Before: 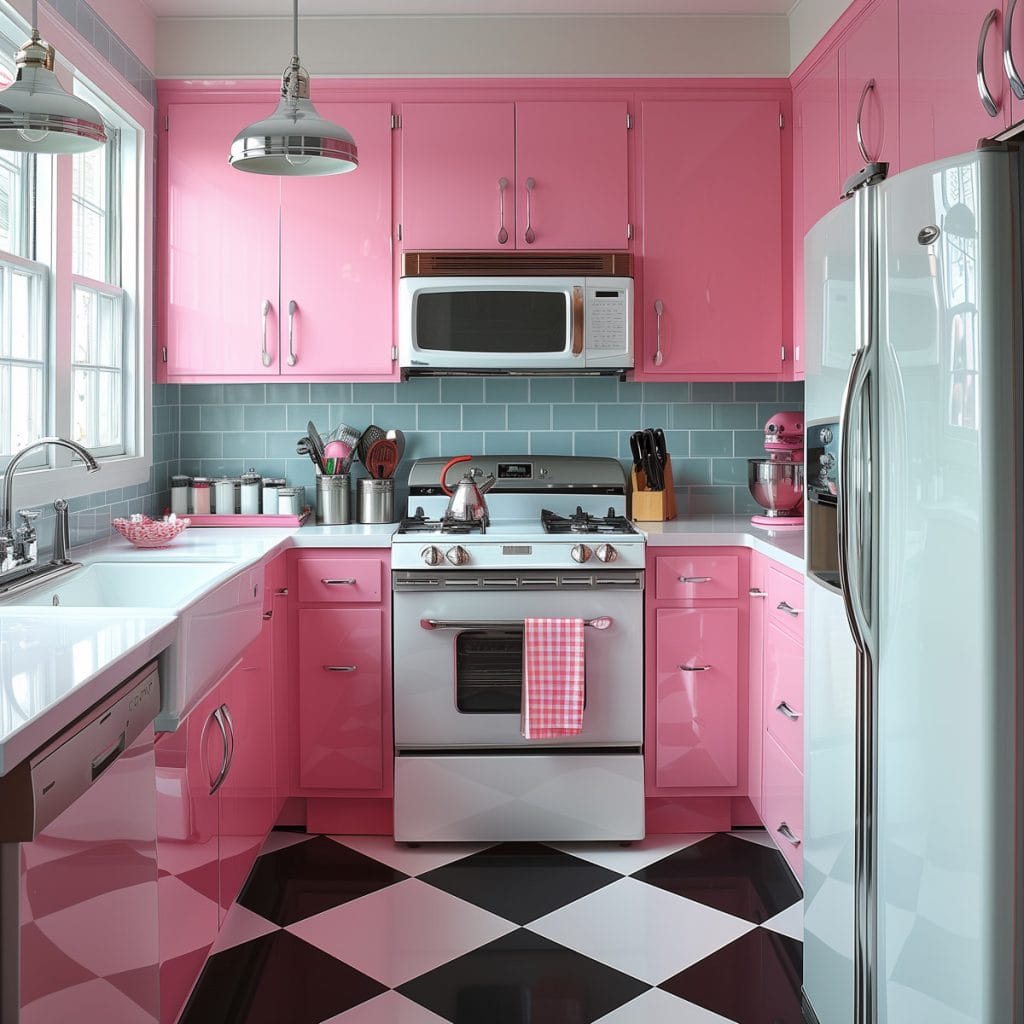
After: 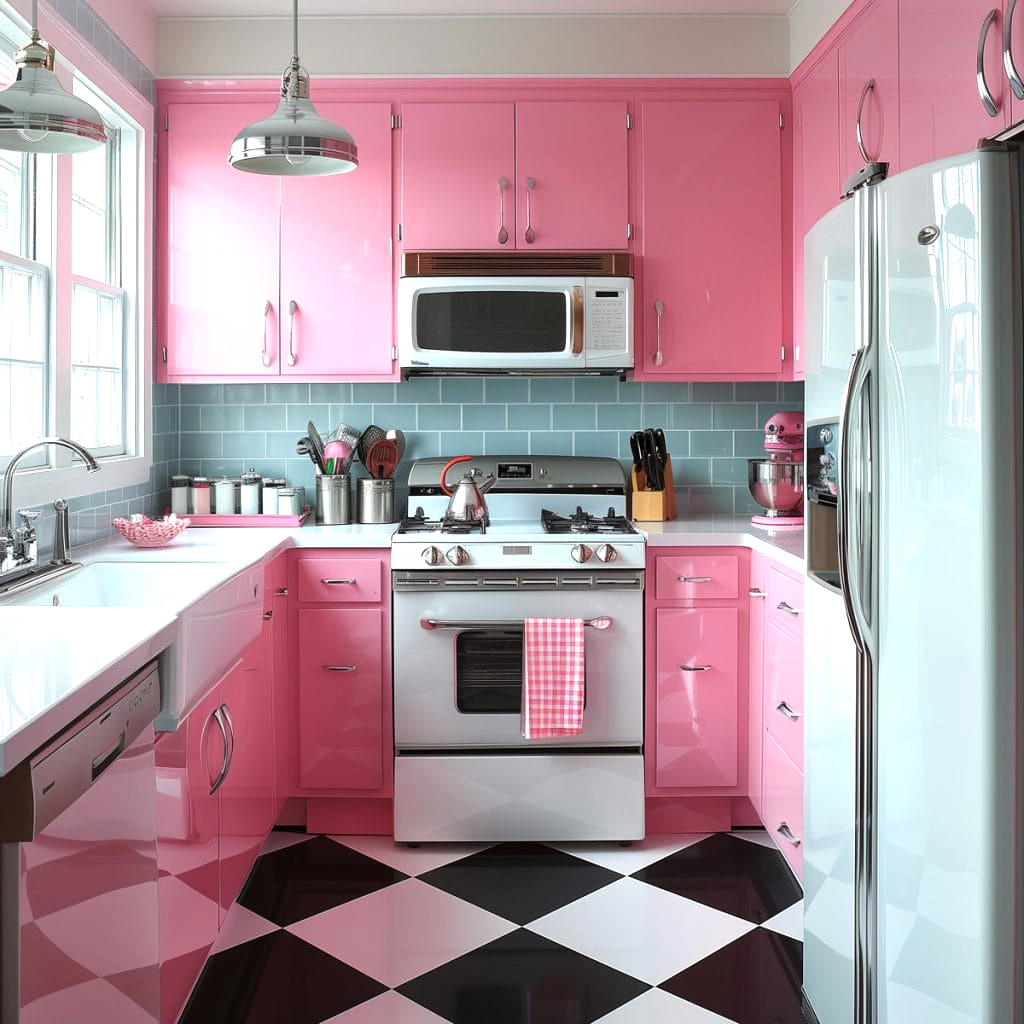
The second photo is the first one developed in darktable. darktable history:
tone equalizer: -8 EV -0.436 EV, -7 EV -0.354 EV, -6 EV -0.321 EV, -5 EV -0.258 EV, -3 EV 0.196 EV, -2 EV 0.317 EV, -1 EV 0.391 EV, +0 EV 0.445 EV
